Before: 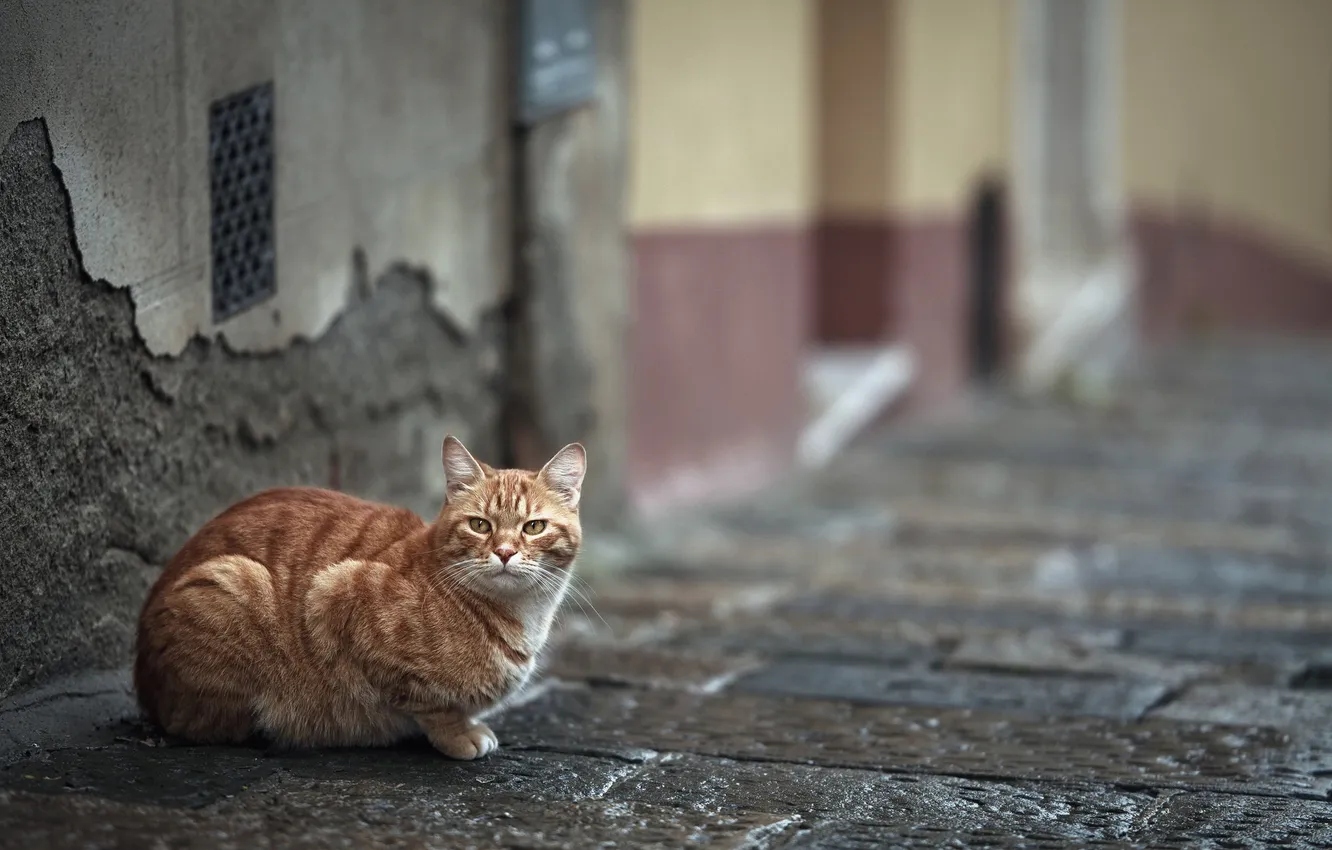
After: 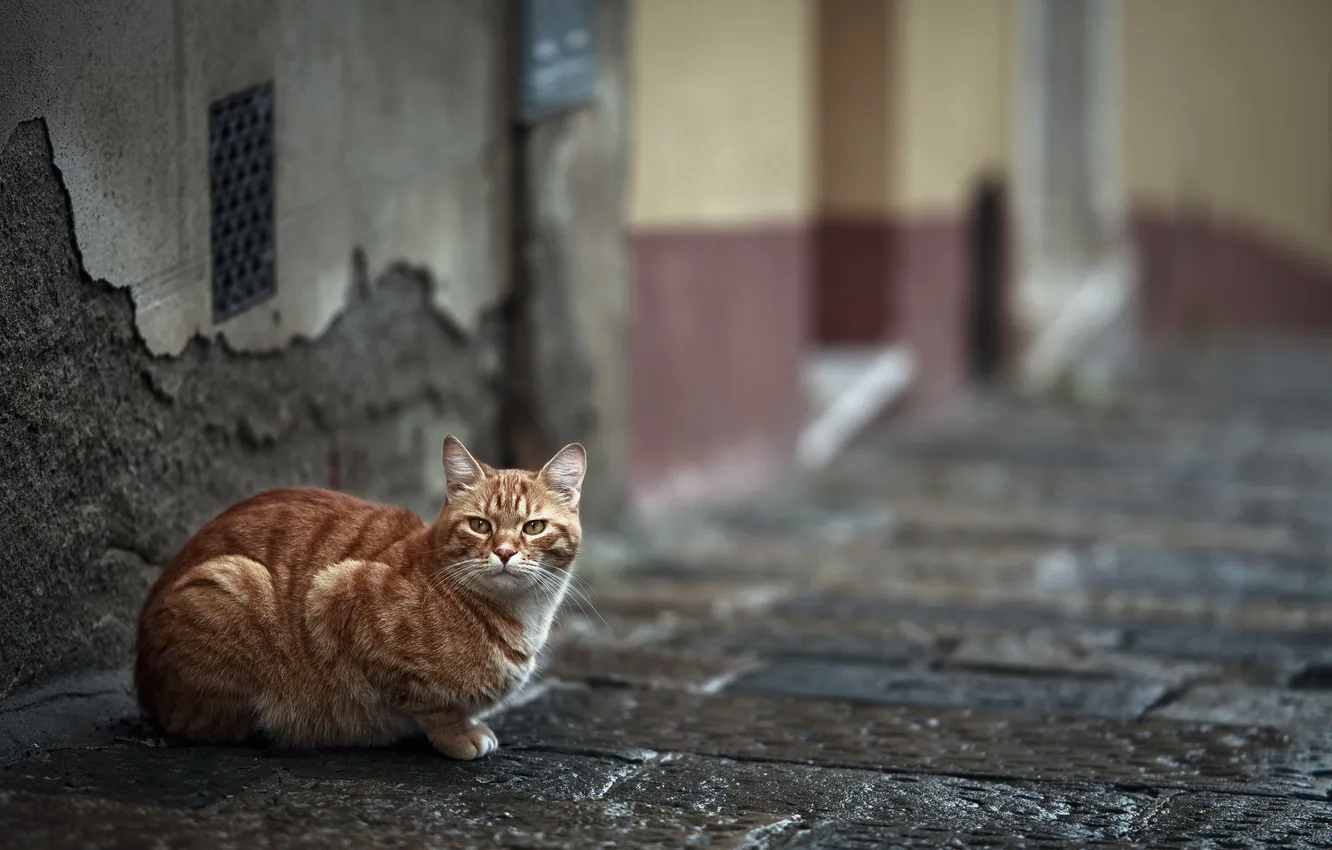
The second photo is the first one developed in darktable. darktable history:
contrast brightness saturation: brightness -0.096
